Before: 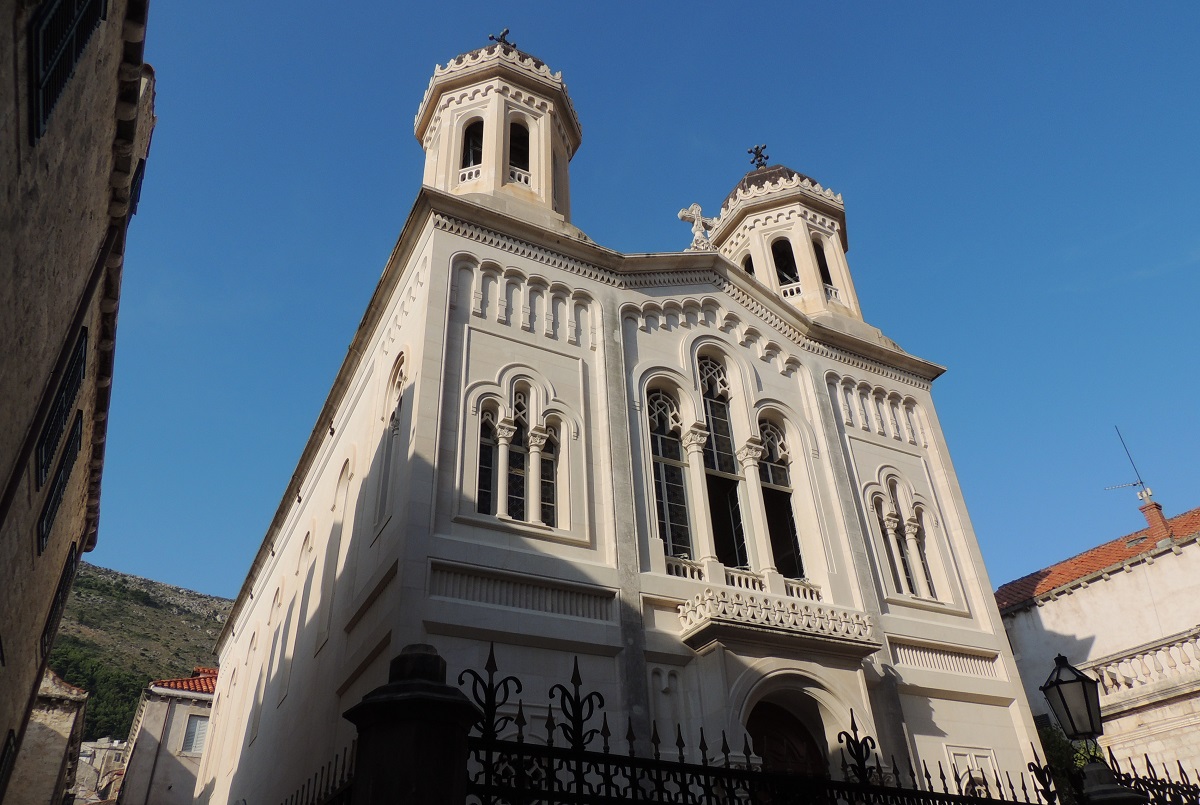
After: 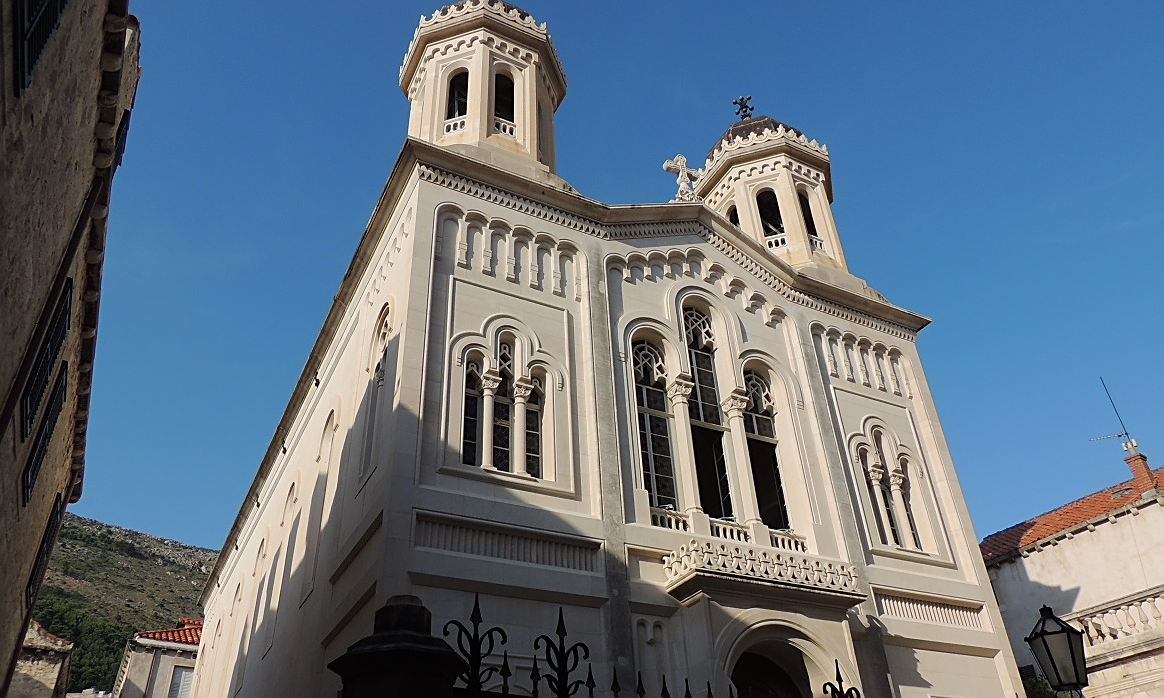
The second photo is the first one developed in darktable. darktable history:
sharpen: on, module defaults
crop: left 1.257%, top 6.092%, right 1.721%, bottom 7.08%
tone equalizer: edges refinement/feathering 500, mask exposure compensation -1.57 EV, preserve details no
